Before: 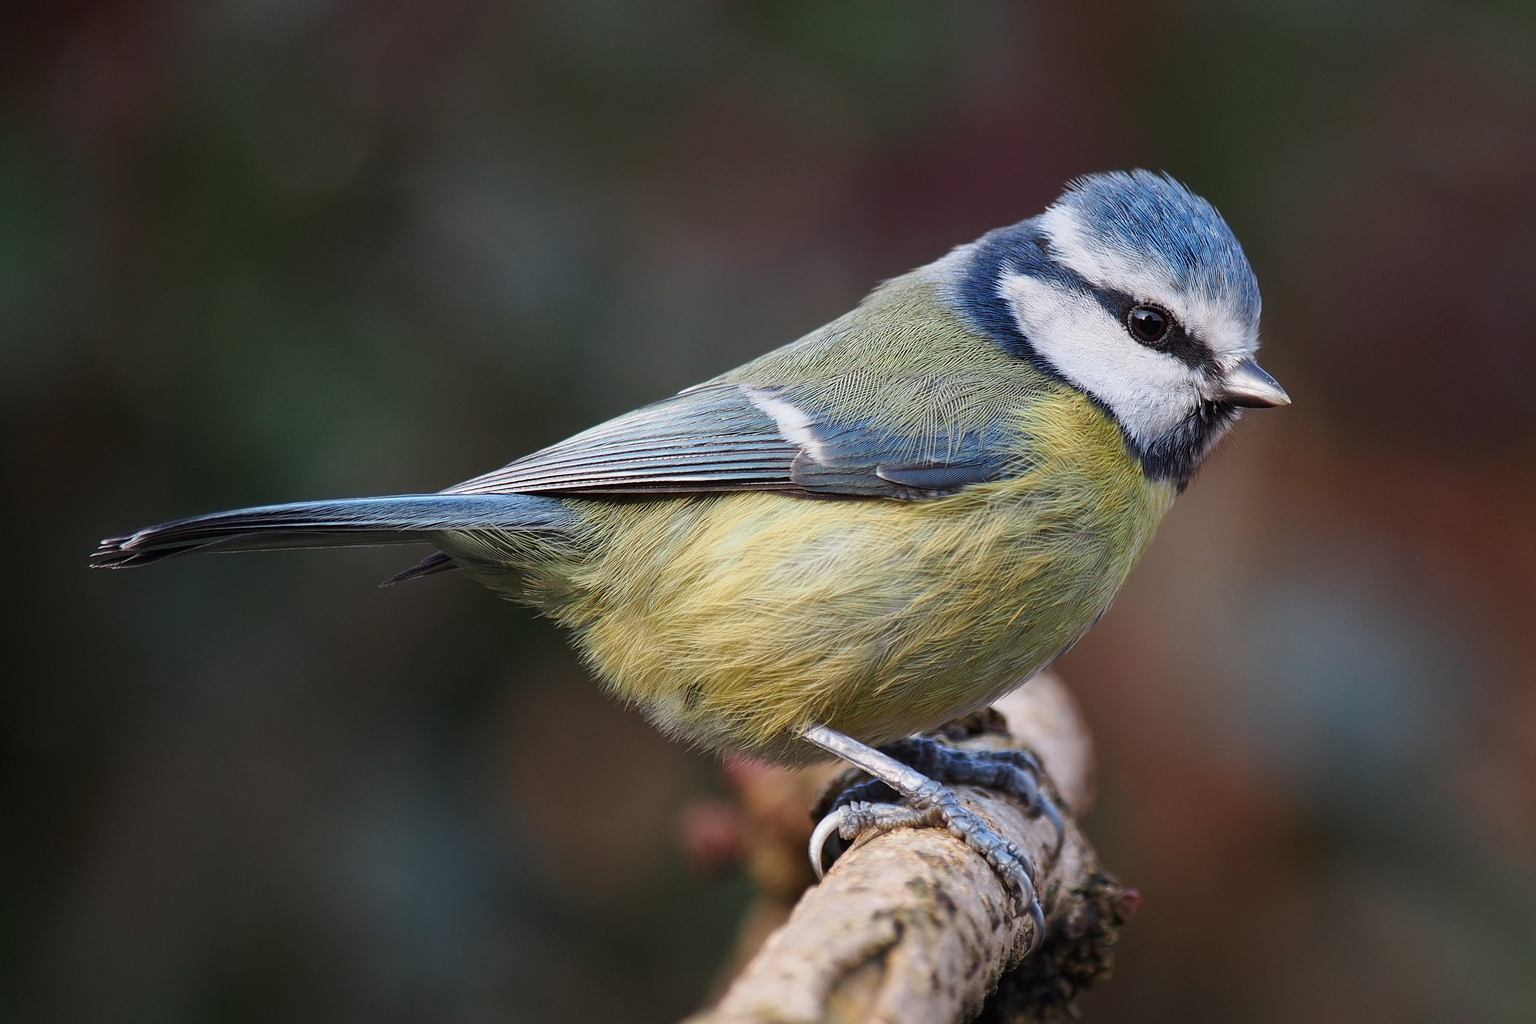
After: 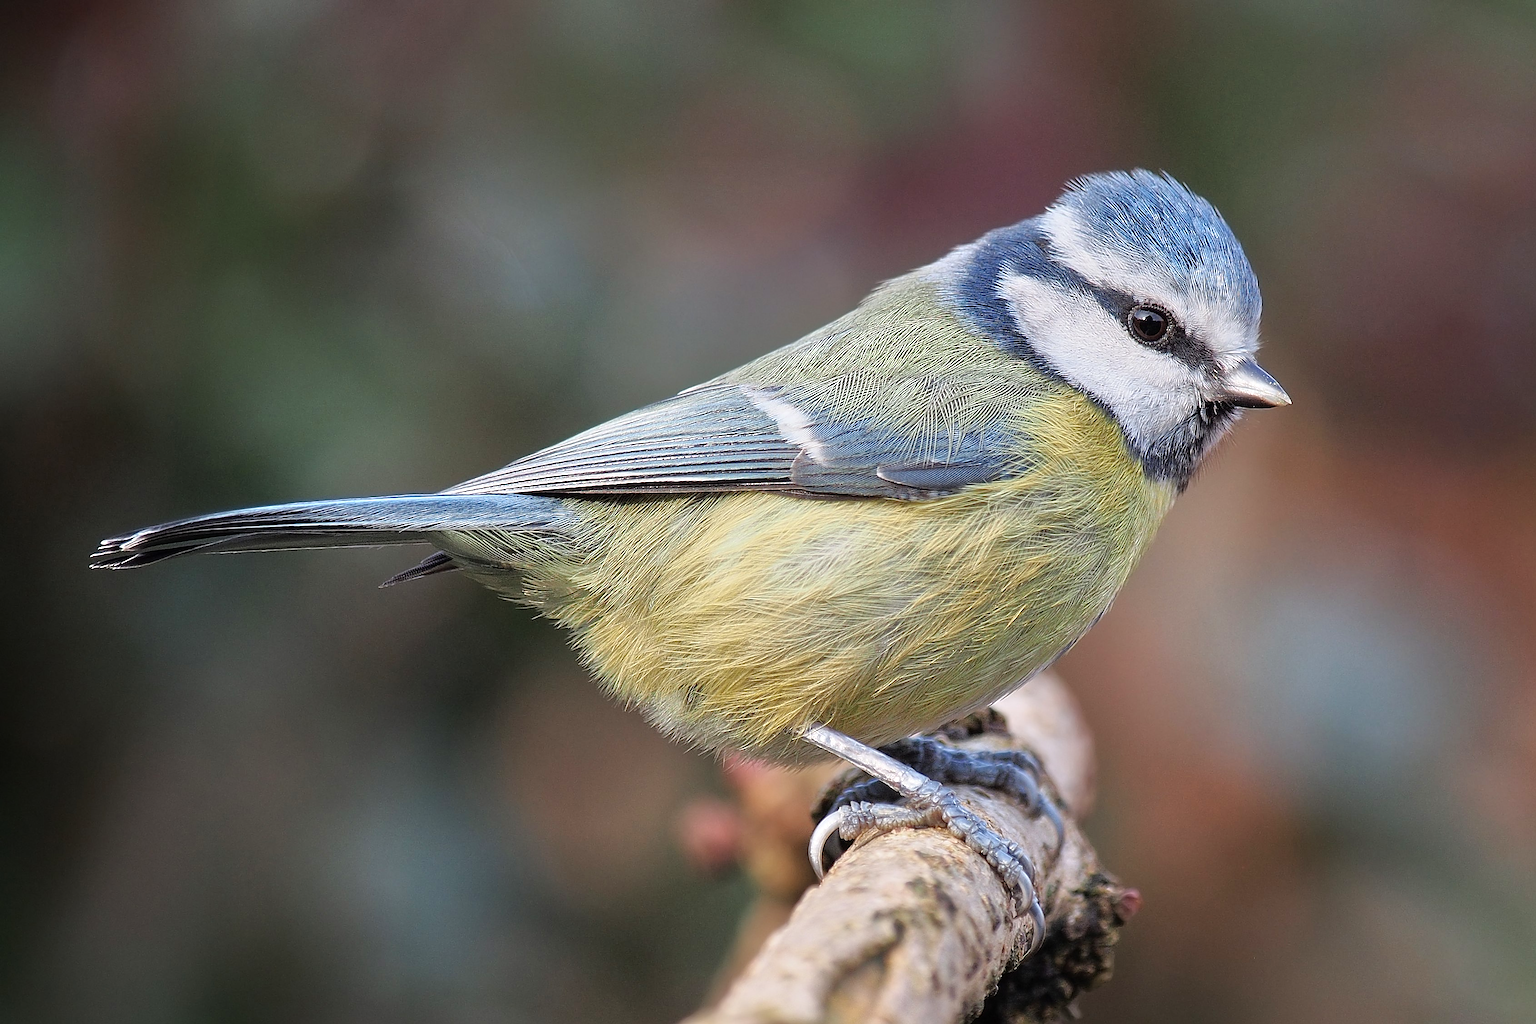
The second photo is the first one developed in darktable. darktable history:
contrast brightness saturation: saturation -0.104
sharpen: radius 1.381, amount 1.259, threshold 0.633
tone equalizer: -7 EV 0.145 EV, -6 EV 0.63 EV, -5 EV 1.16 EV, -4 EV 1.36 EV, -3 EV 1.13 EV, -2 EV 0.6 EV, -1 EV 0.165 EV, mask exposure compensation -0.501 EV
